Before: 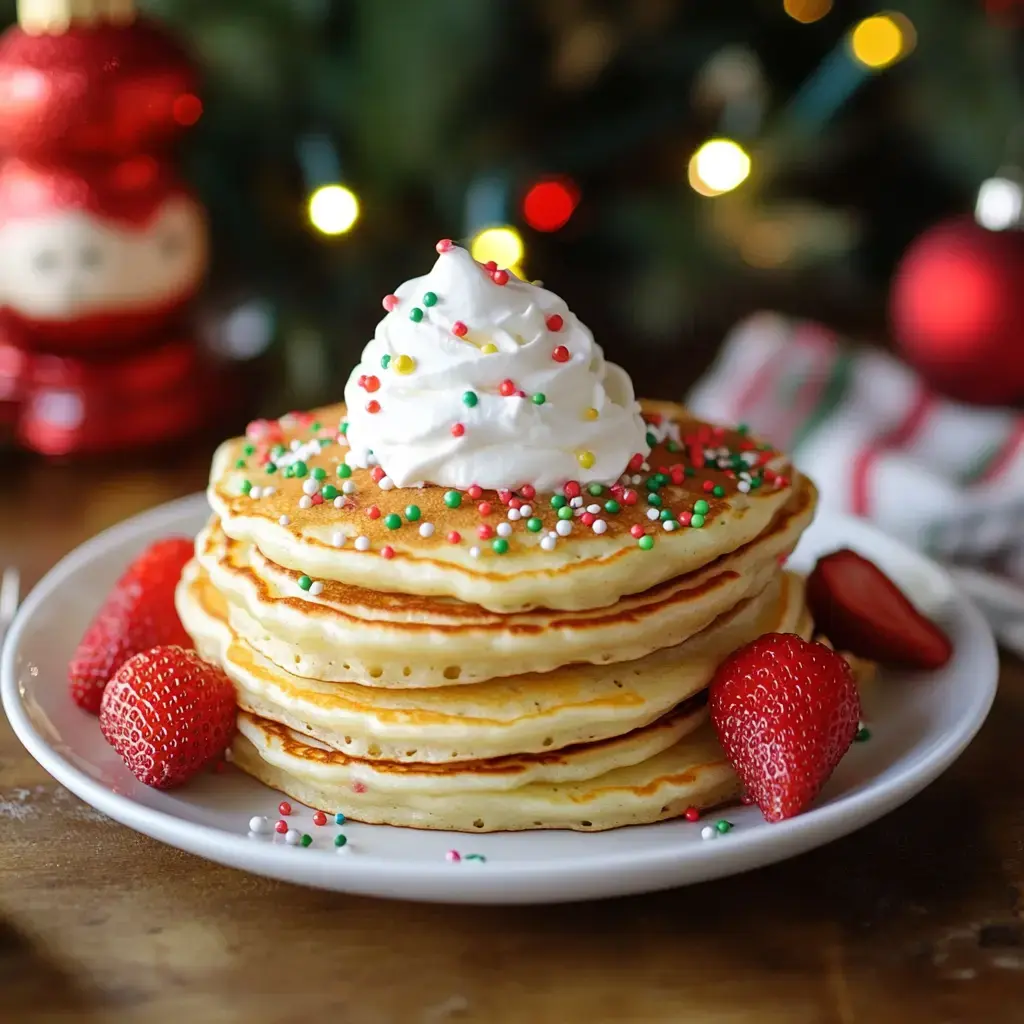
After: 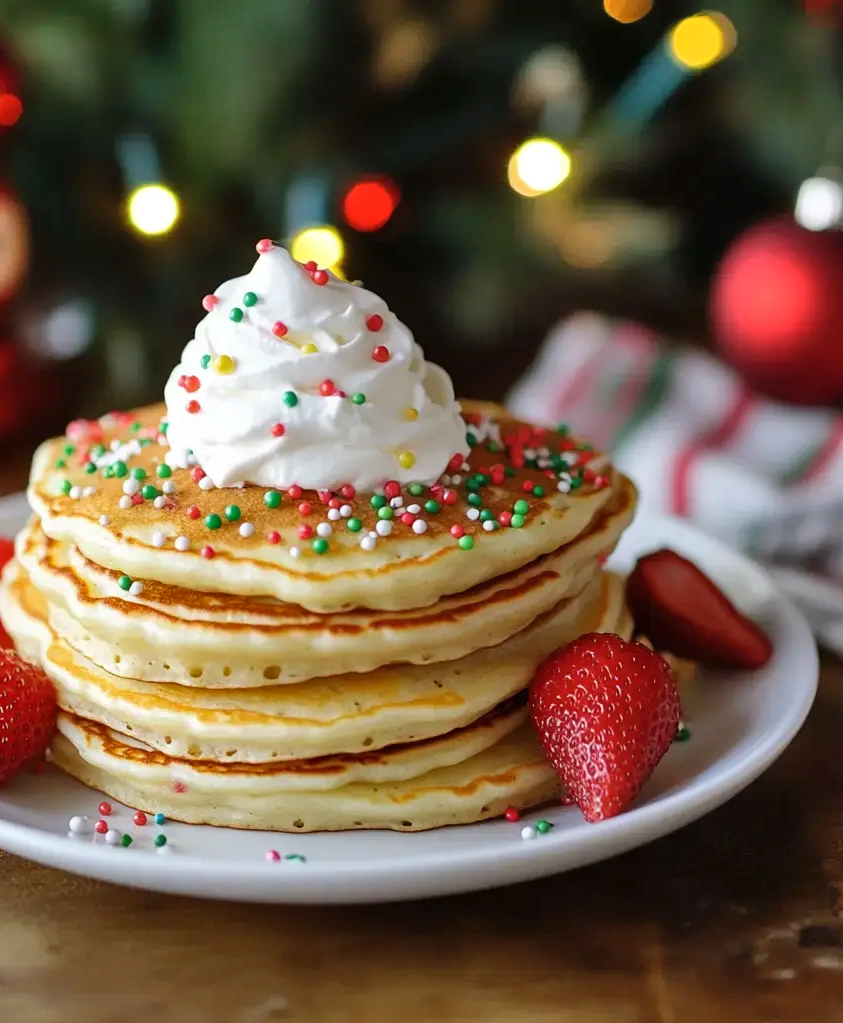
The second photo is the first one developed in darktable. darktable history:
shadows and highlights: soften with gaussian
crop: left 17.582%, bottom 0.031%
